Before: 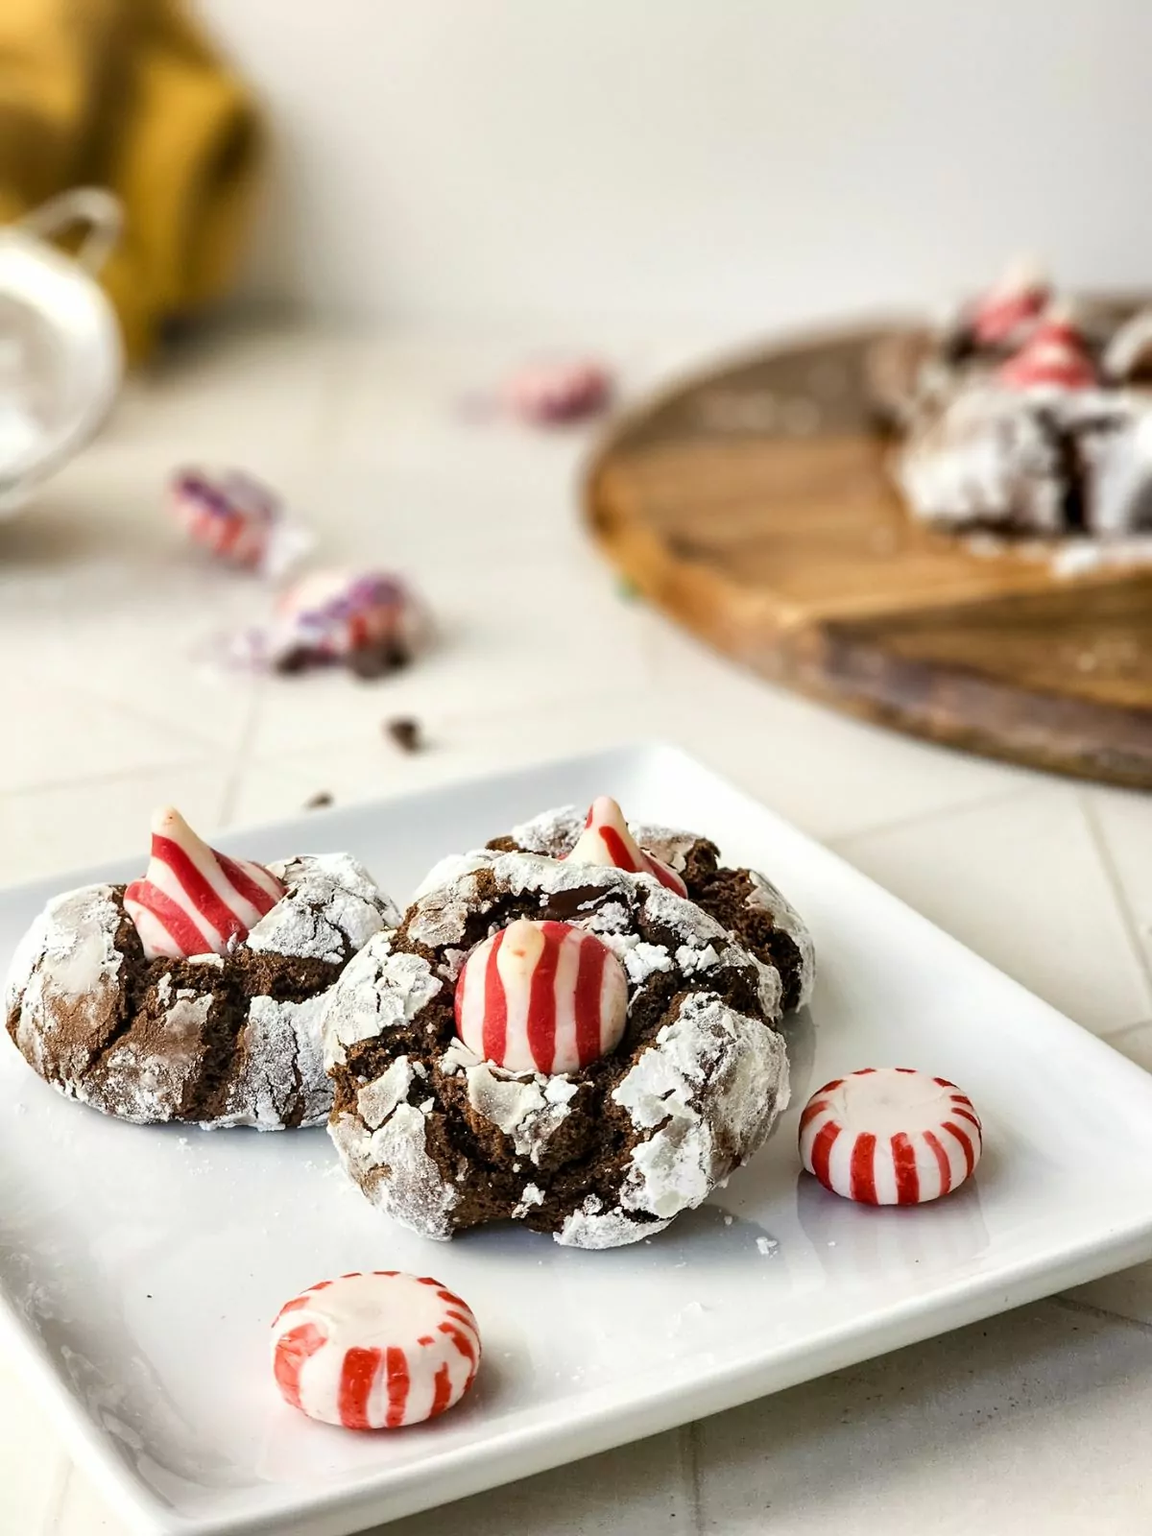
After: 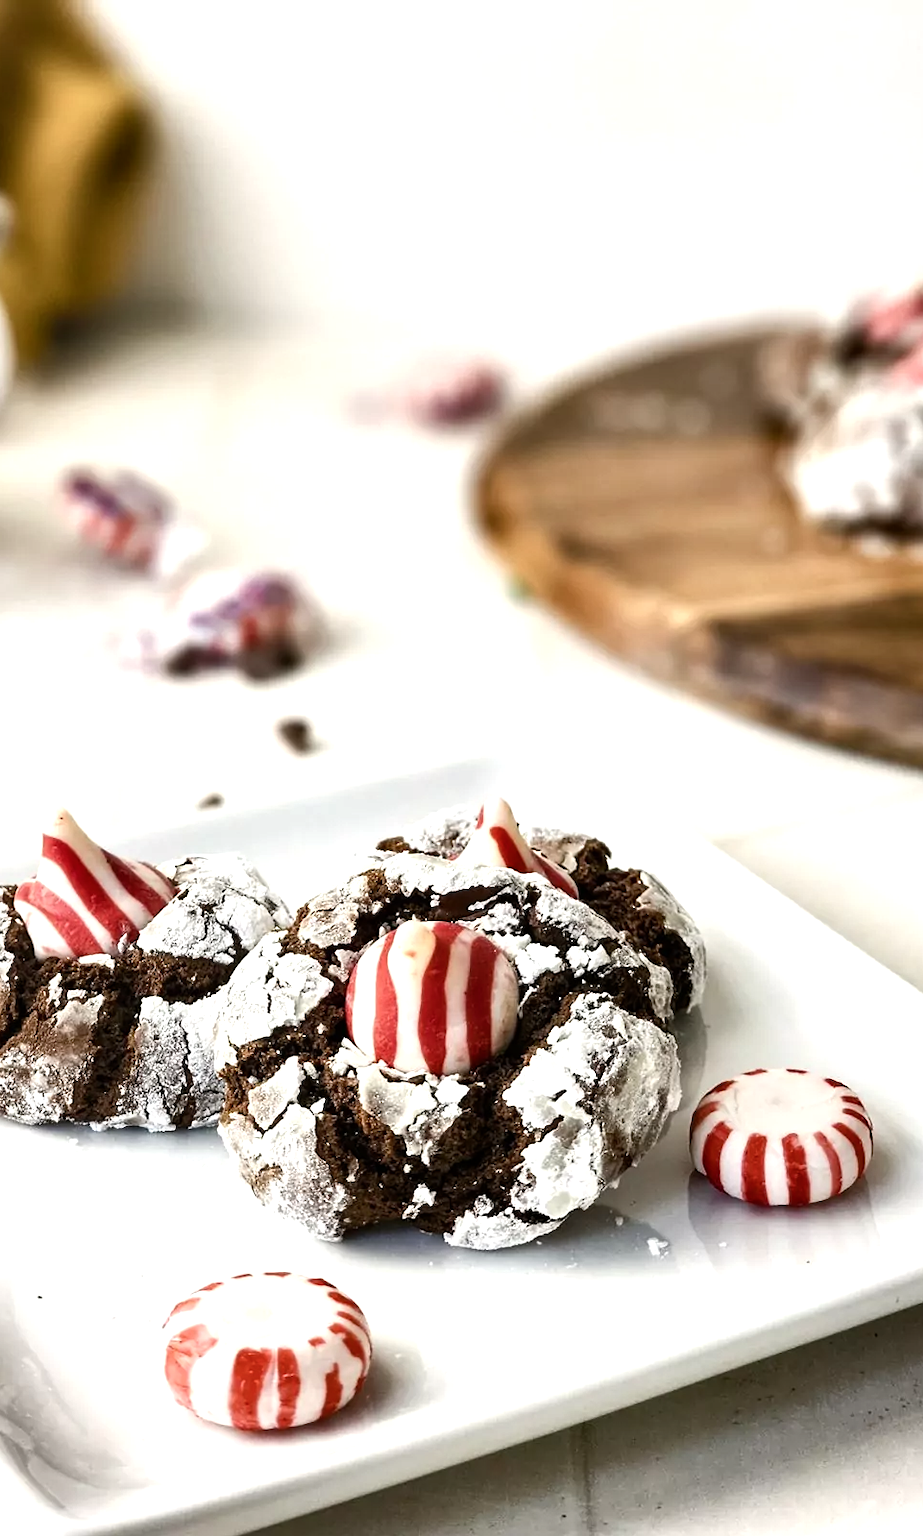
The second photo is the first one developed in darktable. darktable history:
crop and rotate: left 9.583%, right 10.264%
color balance rgb: highlights gain › chroma 0.163%, highlights gain › hue 329.84°, perceptual saturation grading › global saturation 0.673%, perceptual saturation grading › highlights -32.34%, perceptual saturation grading › mid-tones 5.809%, perceptual saturation grading › shadows 17.288%, perceptual brilliance grading › global brilliance 14.838%, perceptual brilliance grading › shadows -35.522%
